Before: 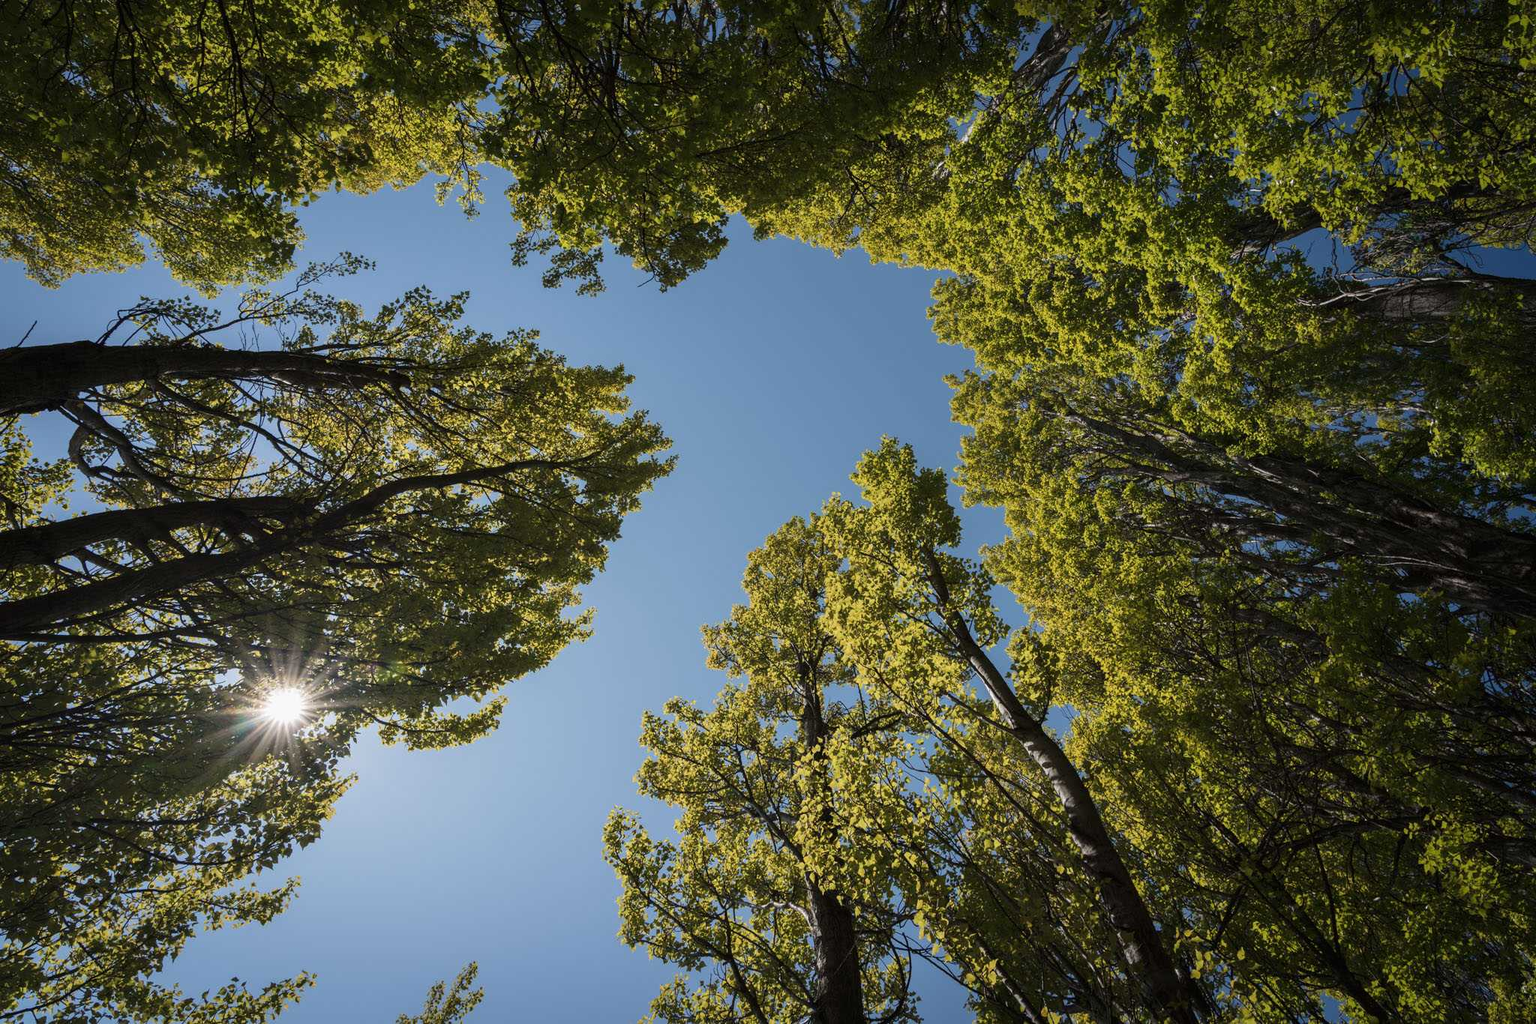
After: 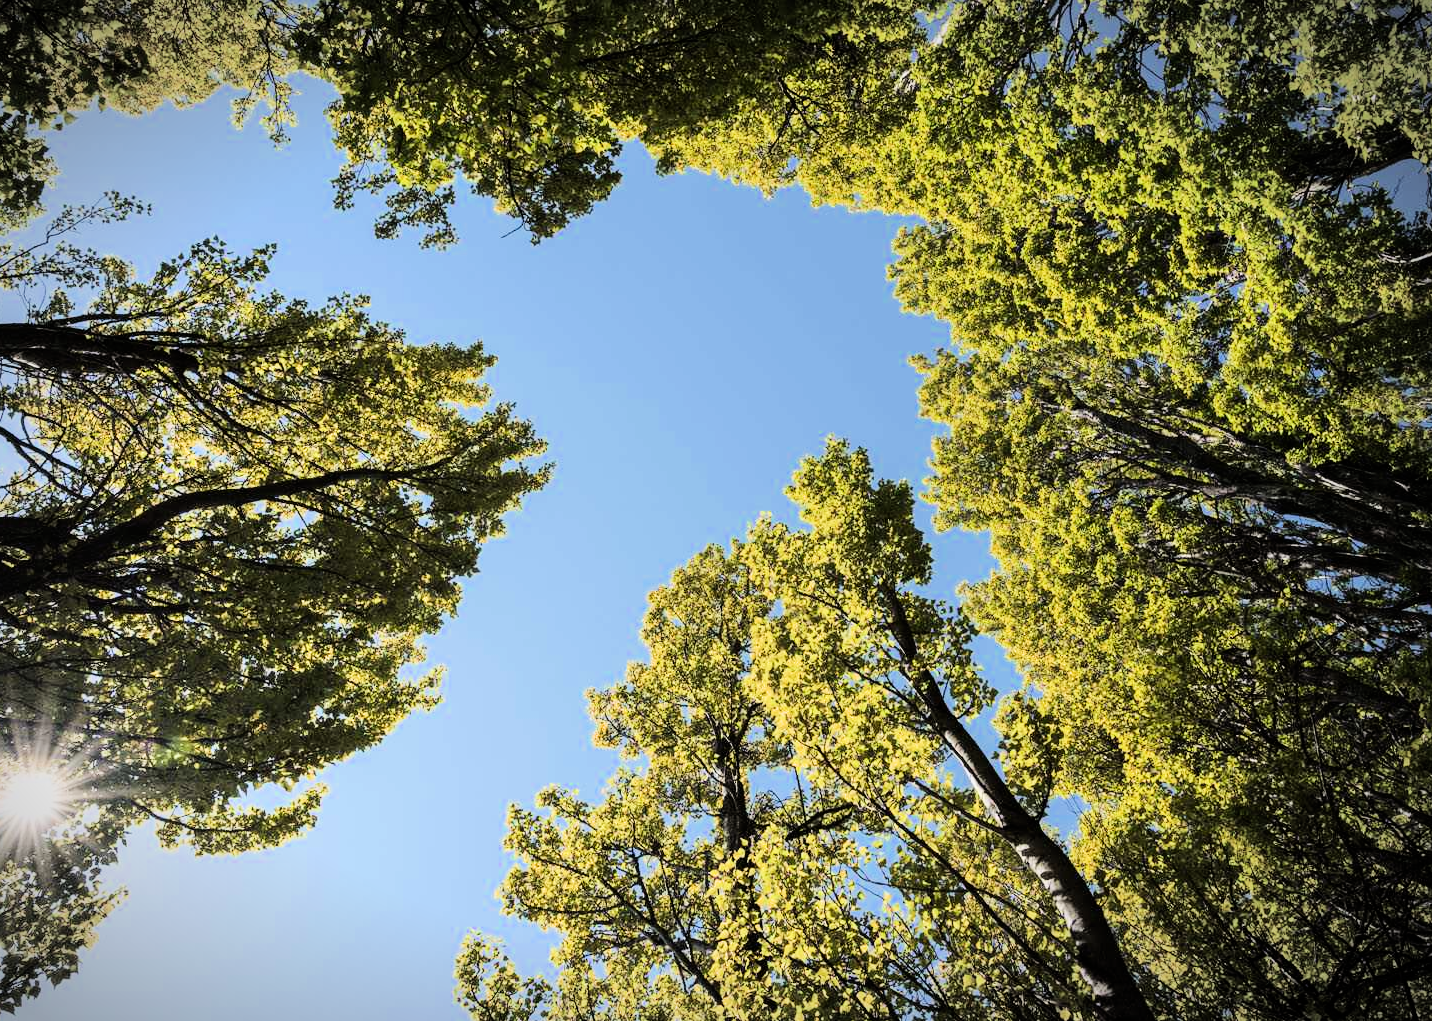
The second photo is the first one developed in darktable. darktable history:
tone equalizer: -8 EV -0.75 EV, -7 EV -0.7 EV, -6 EV -0.6 EV, -5 EV -0.4 EV, -3 EV 0.4 EV, -2 EV 0.6 EV, -1 EV 0.7 EV, +0 EV 0.75 EV, edges refinement/feathering 500, mask exposure compensation -1.57 EV, preserve details no
vignetting: fall-off start 87%, automatic ratio true
exposure: black level correction 0, exposure 0.9 EV, compensate exposure bias true, compensate highlight preservation false
filmic rgb: black relative exposure -7.48 EV, white relative exposure 4.83 EV, hardness 3.4, color science v6 (2022)
crop and rotate: left 17.046%, top 10.659%, right 12.989%, bottom 14.553%
